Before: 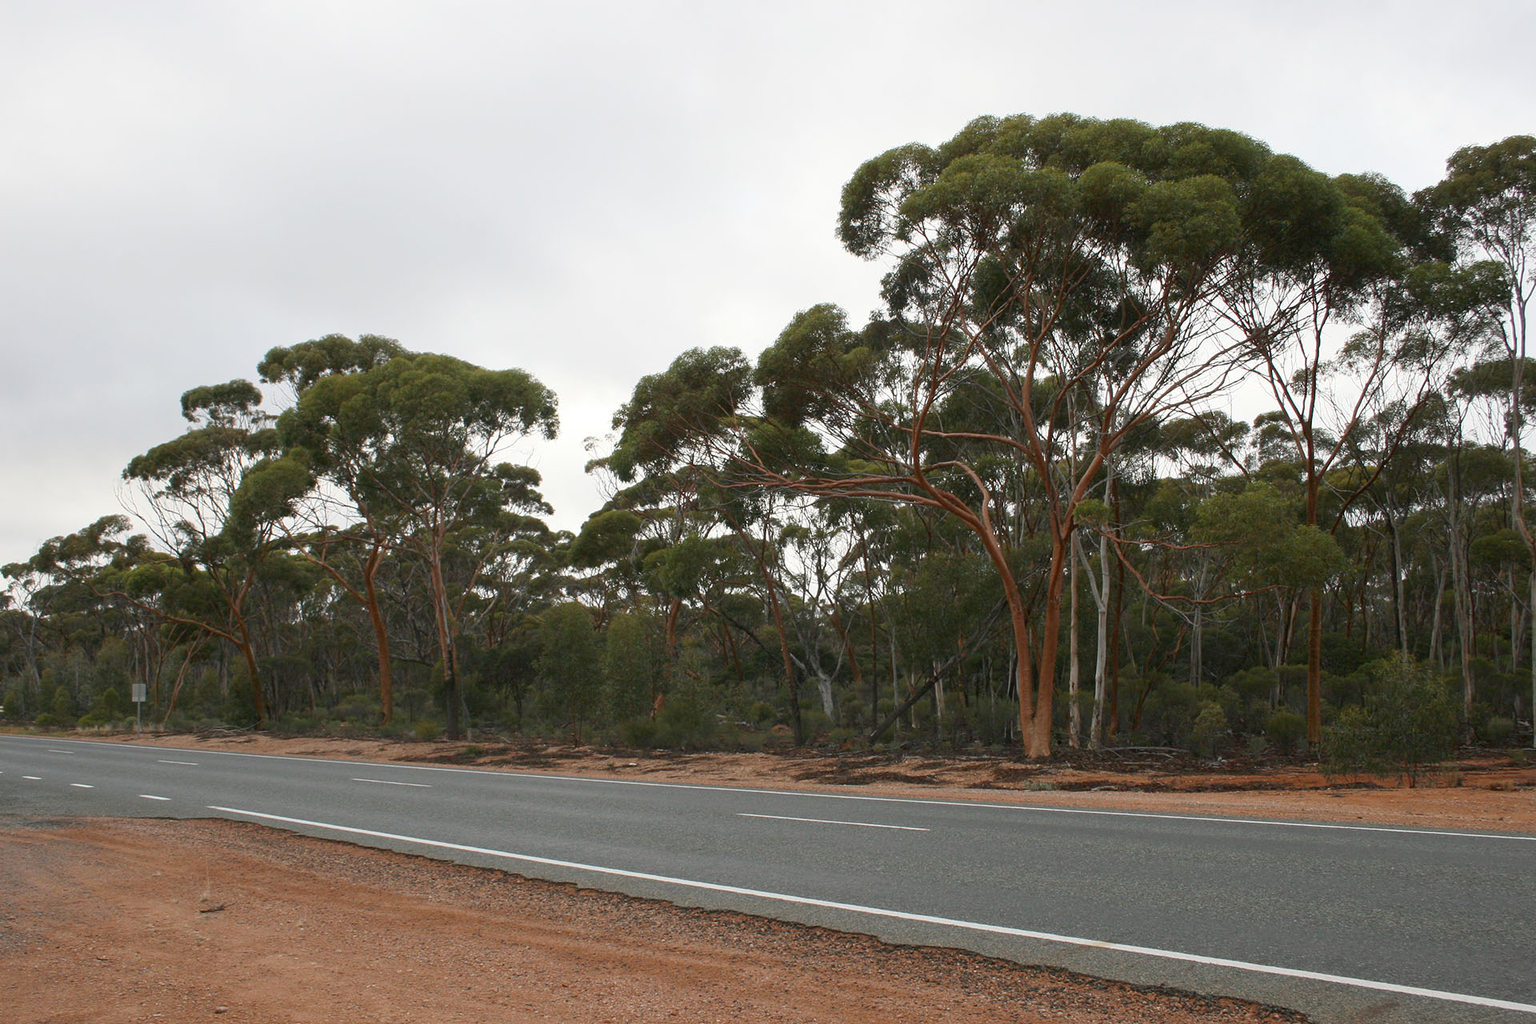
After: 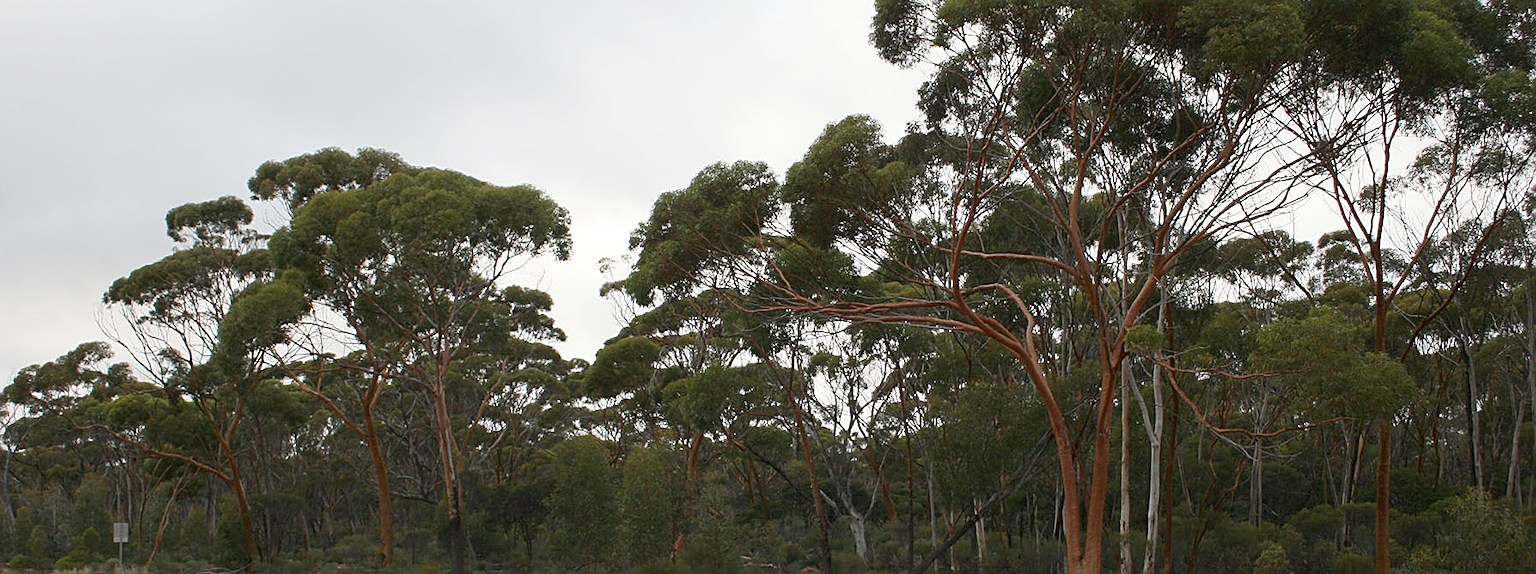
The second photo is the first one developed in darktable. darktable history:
crop: left 1.744%, top 19.225%, right 5.069%, bottom 28.357%
sharpen: on, module defaults
